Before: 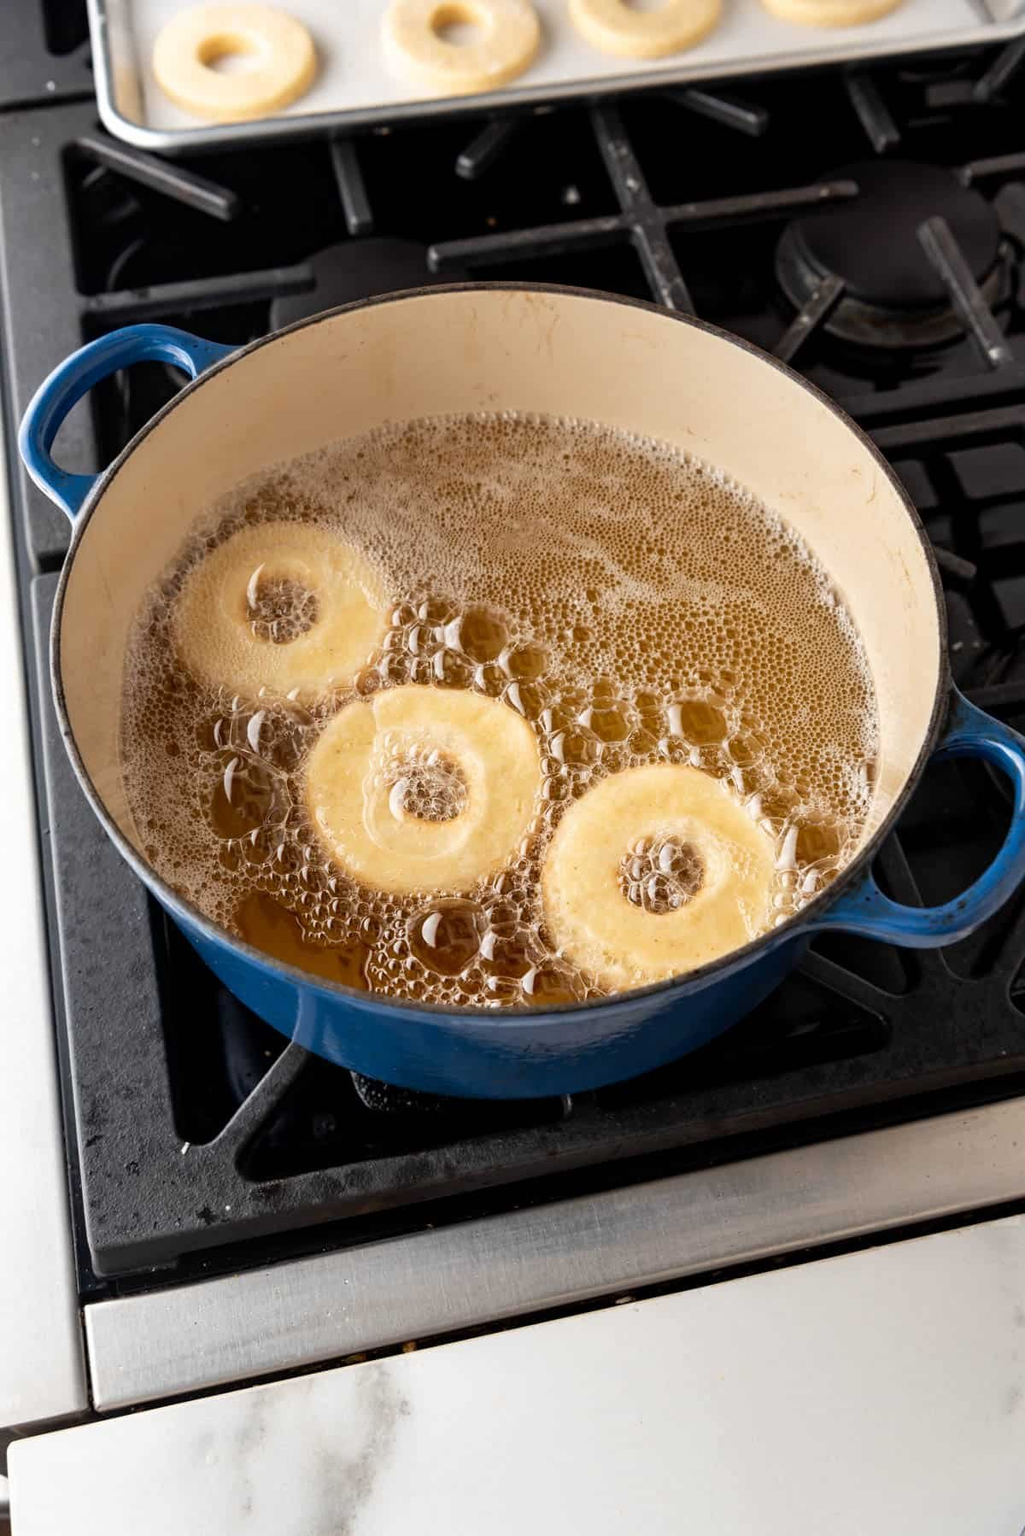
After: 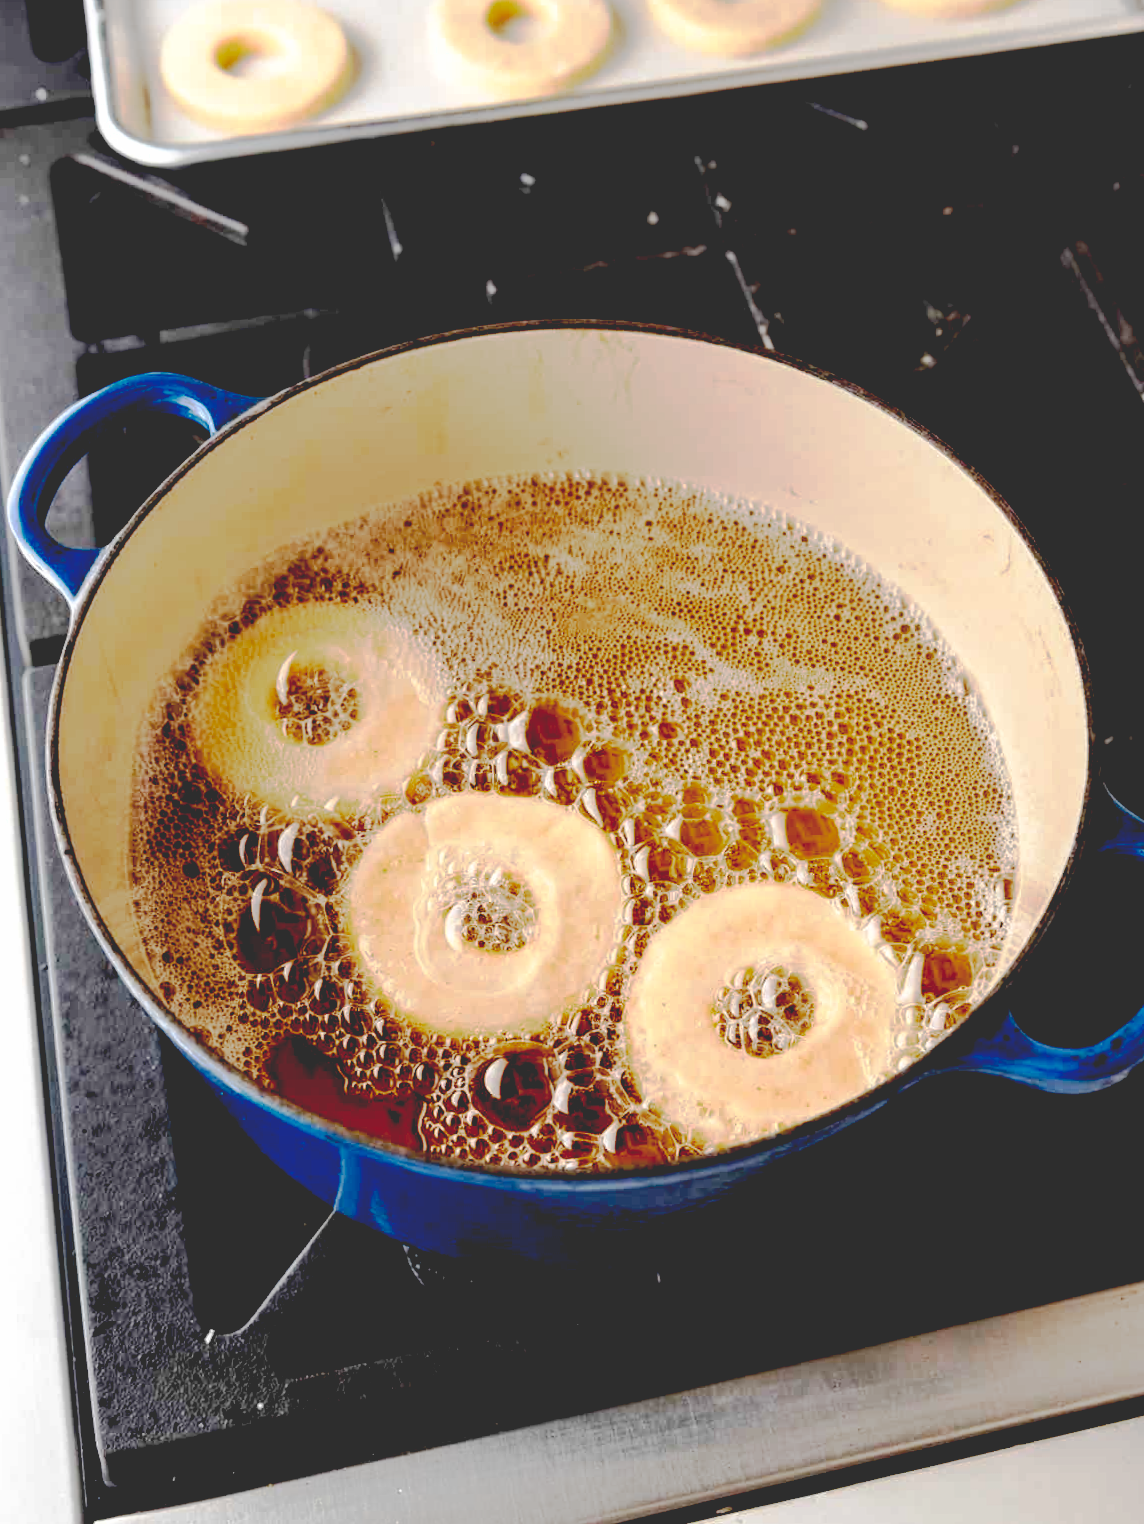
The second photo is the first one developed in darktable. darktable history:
base curve: curves: ch0 [(0.065, 0.026) (0.236, 0.358) (0.53, 0.546) (0.777, 0.841) (0.924, 0.992)], preserve colors none
crop and rotate: angle 0.505°, left 0.306%, right 3.064%, bottom 14.115%
